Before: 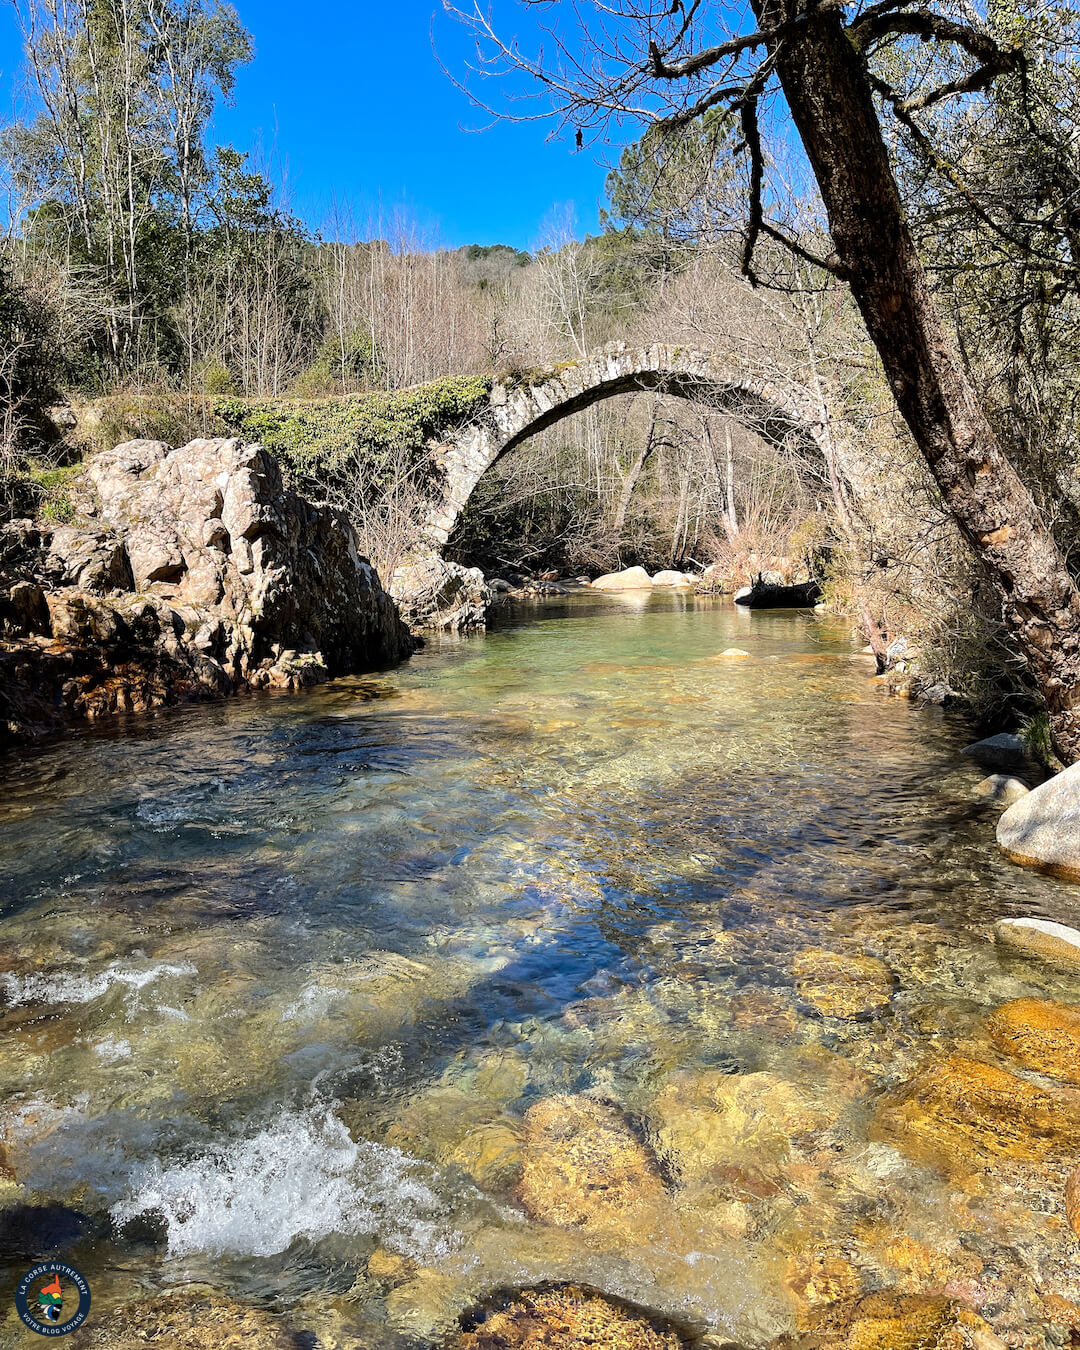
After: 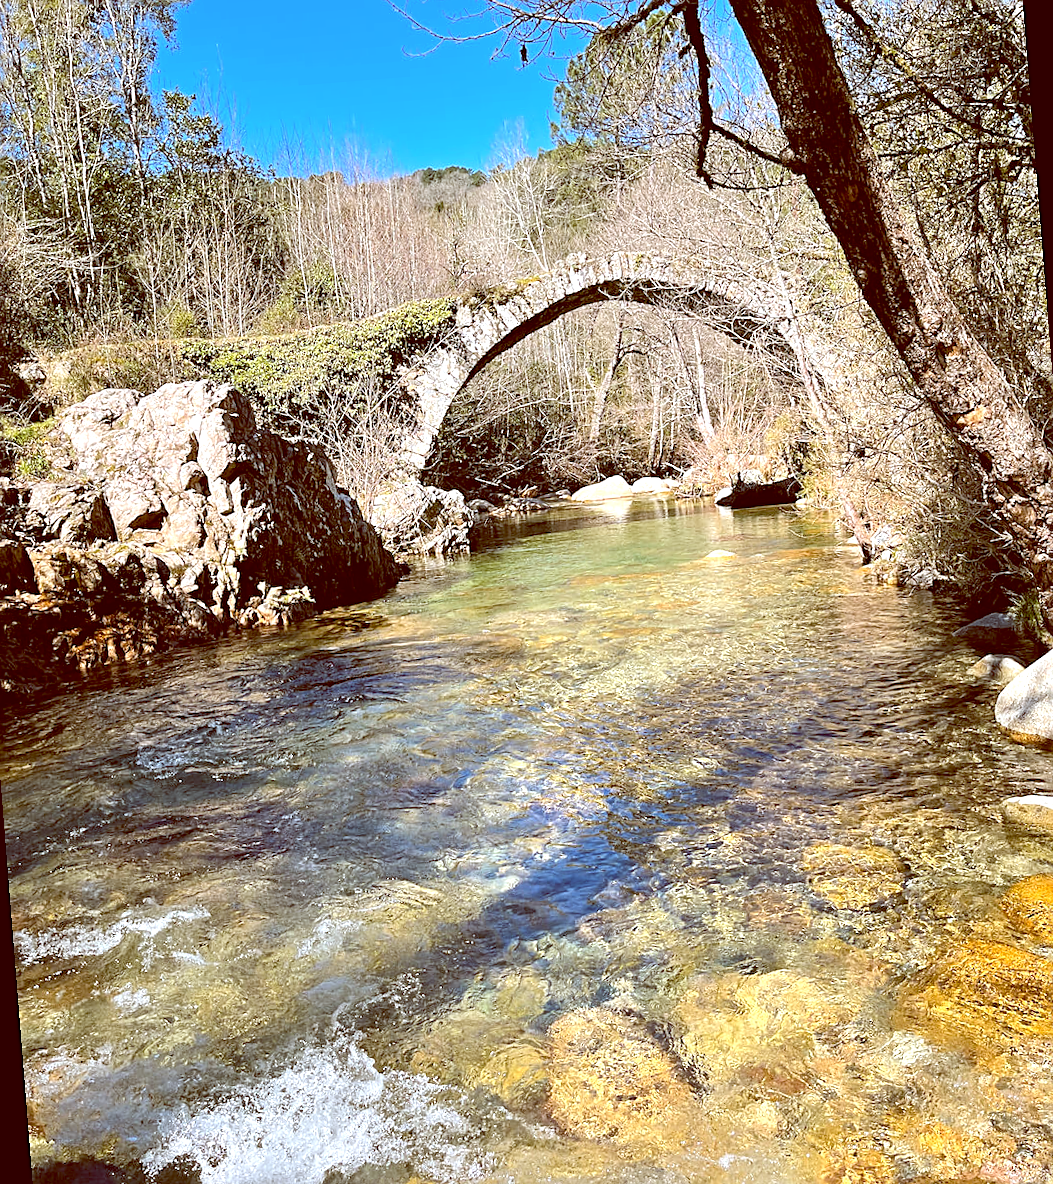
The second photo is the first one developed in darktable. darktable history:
exposure: black level correction 0, exposure 0.5 EV, compensate highlight preservation false
color balance: lift [1, 1.011, 0.999, 0.989], gamma [1.109, 1.045, 1.039, 0.955], gain [0.917, 0.936, 0.952, 1.064], contrast 2.32%, contrast fulcrum 19%, output saturation 101%
sharpen: on, module defaults
rotate and perspective: rotation -4.57°, crop left 0.054, crop right 0.944, crop top 0.087, crop bottom 0.914
